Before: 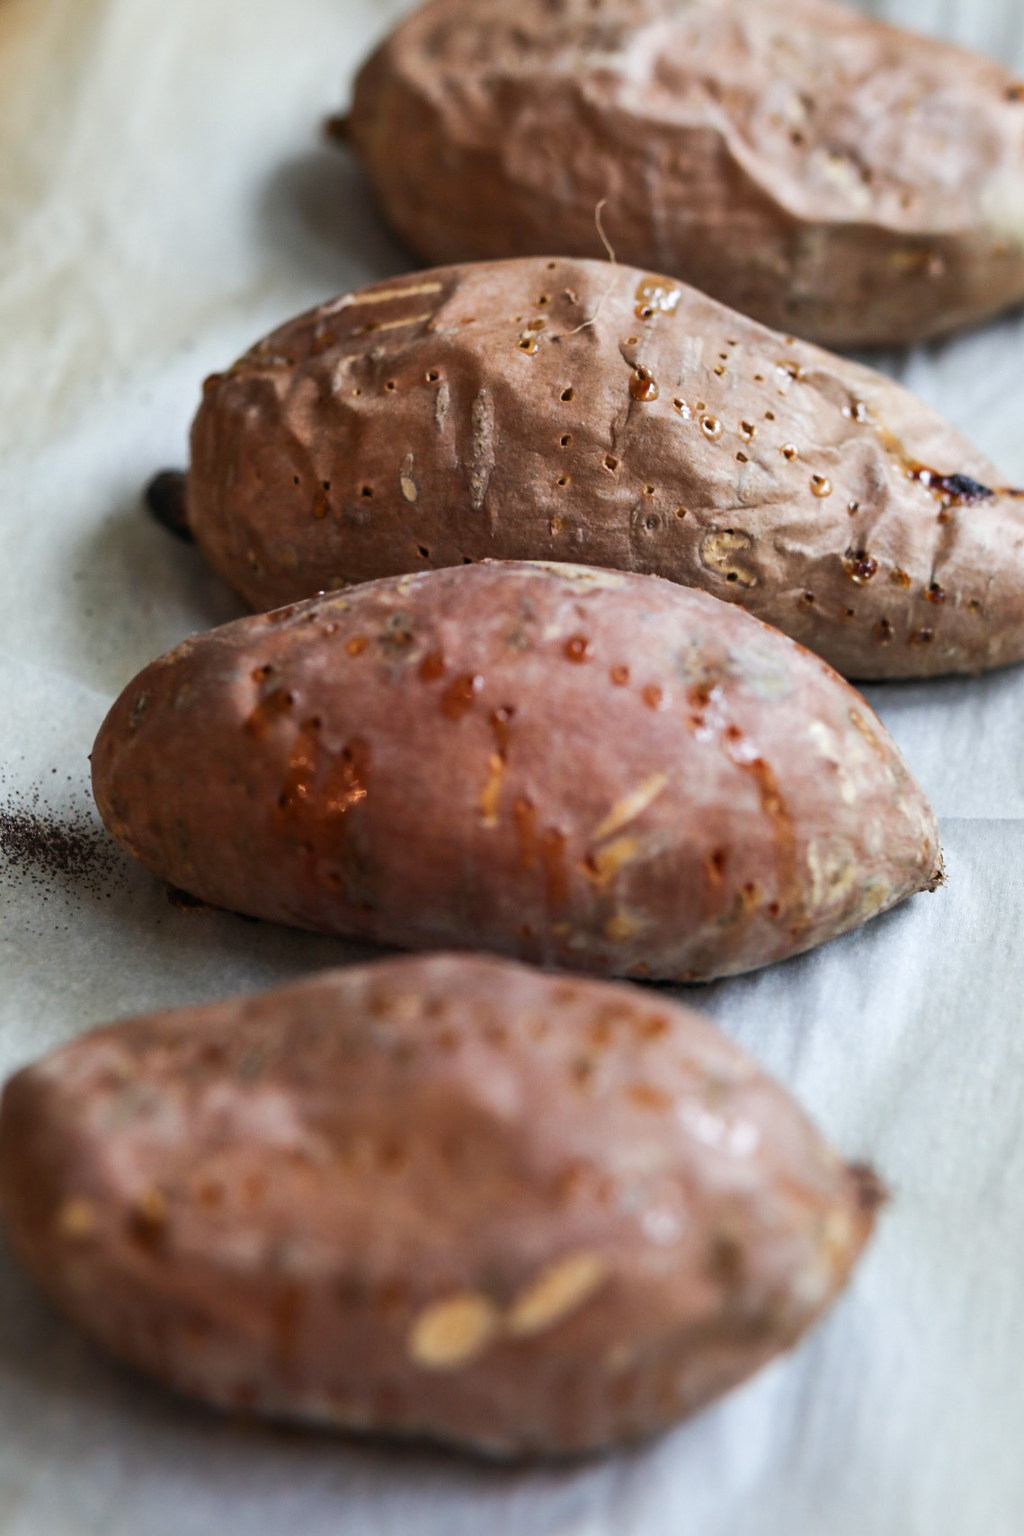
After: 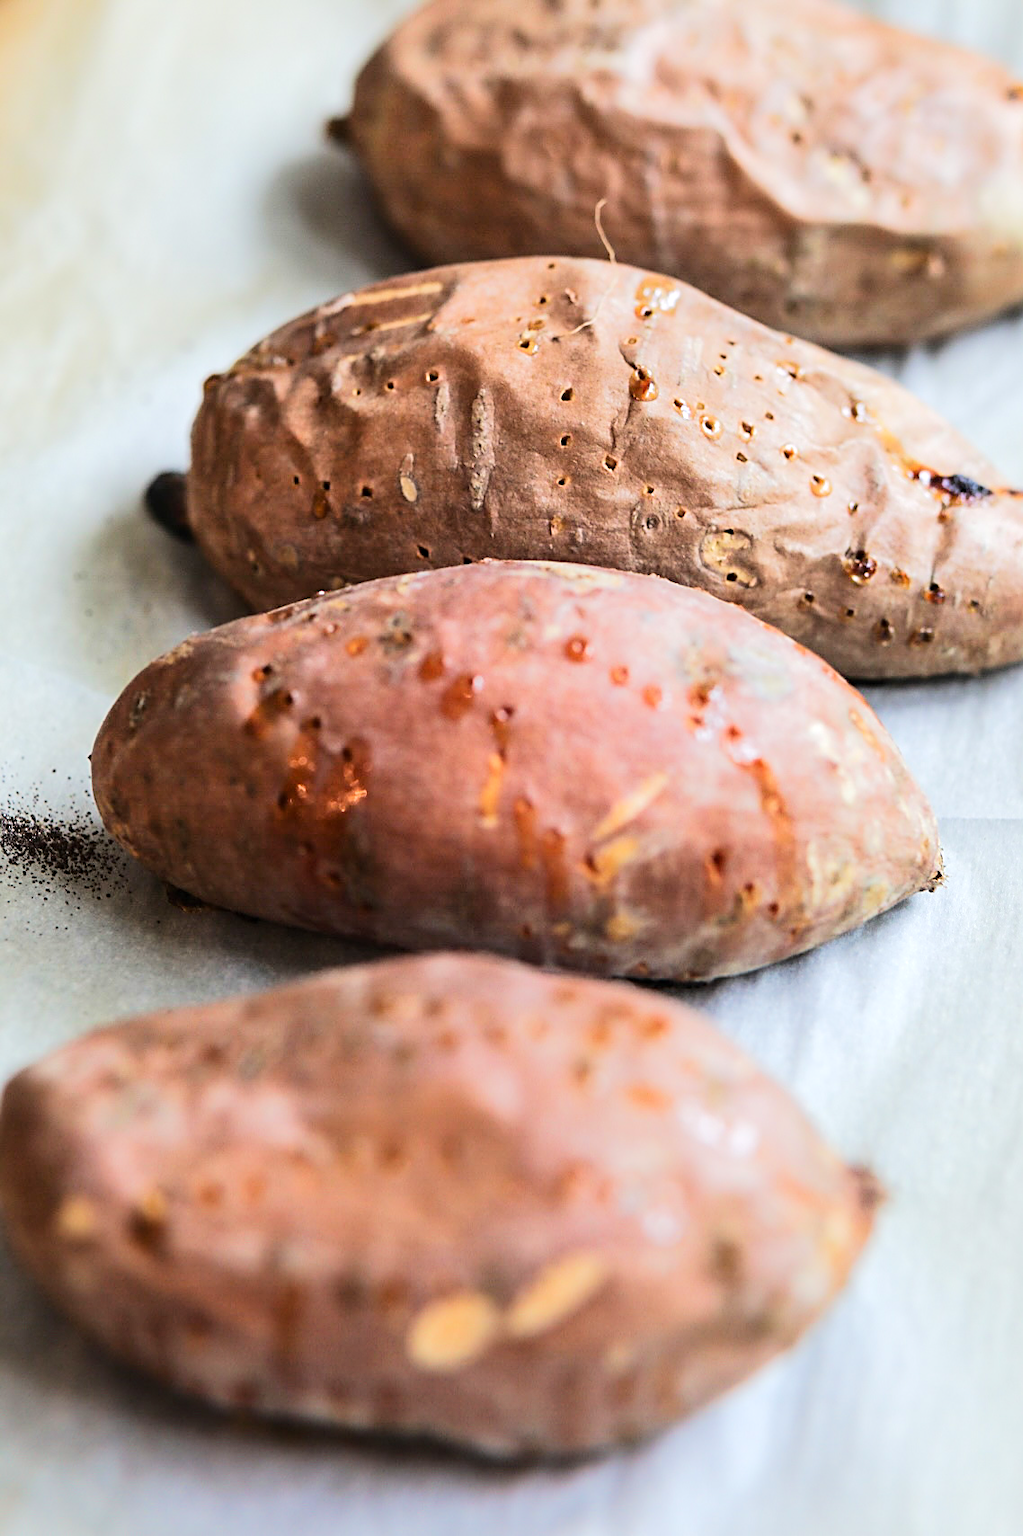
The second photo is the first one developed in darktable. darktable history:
sharpen: on, module defaults
tone equalizer: -7 EV 0.161 EV, -6 EV 0.568 EV, -5 EV 1.12 EV, -4 EV 1.31 EV, -3 EV 1.12 EV, -2 EV 0.6 EV, -1 EV 0.159 EV, edges refinement/feathering 500, mask exposure compensation -1.57 EV, preserve details no
